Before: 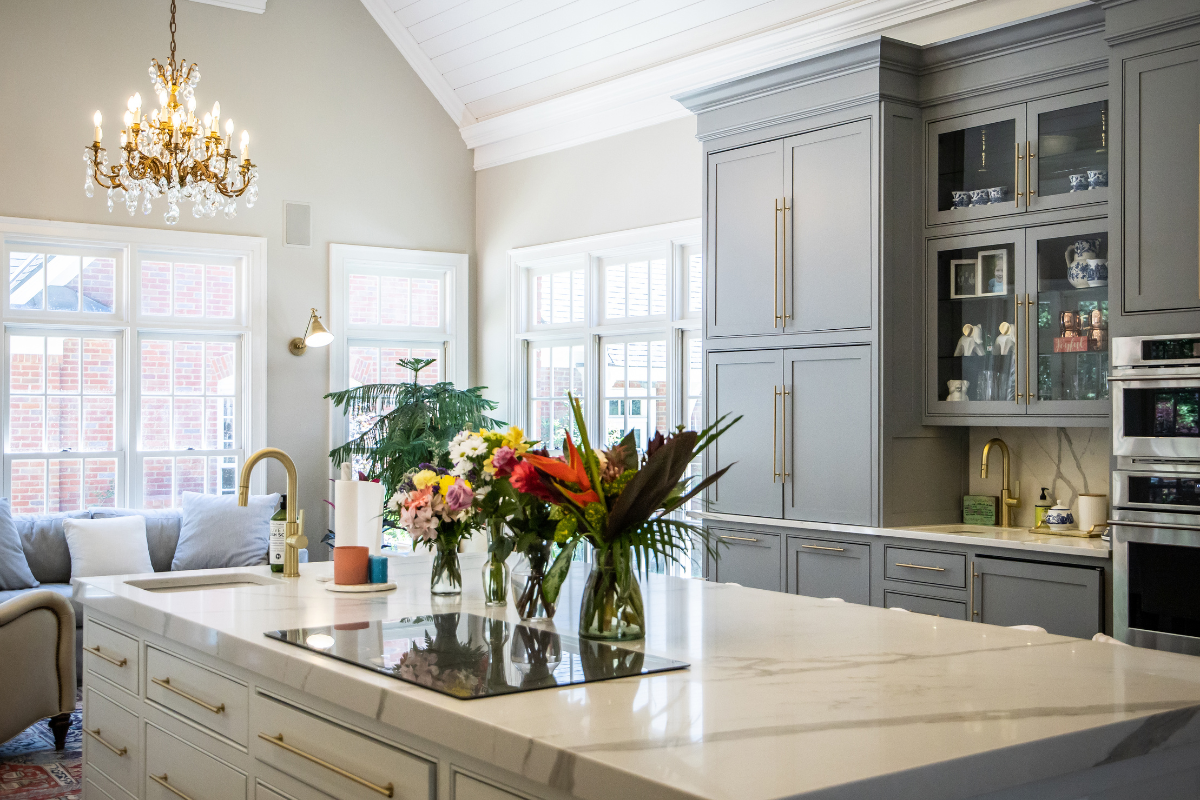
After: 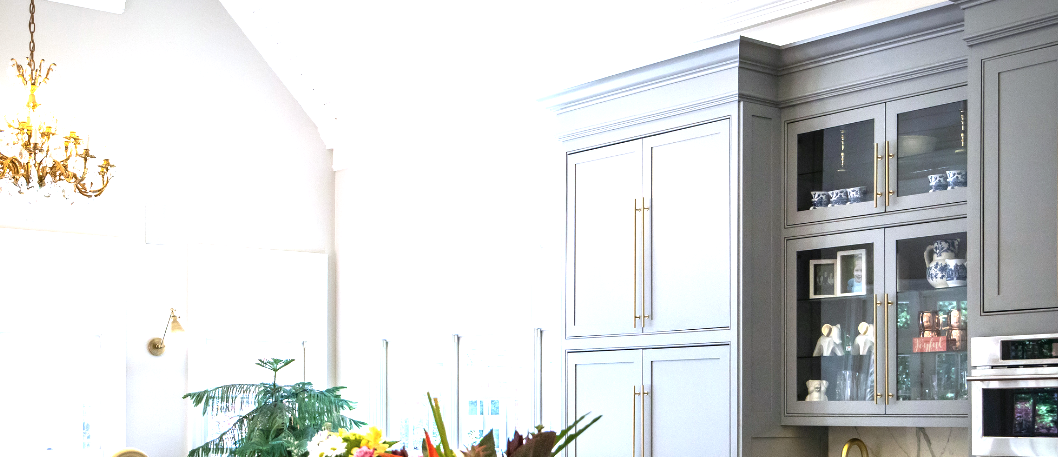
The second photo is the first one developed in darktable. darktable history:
crop and rotate: left 11.812%, bottom 42.776%
color calibration: illuminant as shot in camera, x 0.358, y 0.373, temperature 4628.91 K
exposure: exposure 1 EV, compensate highlight preservation false
